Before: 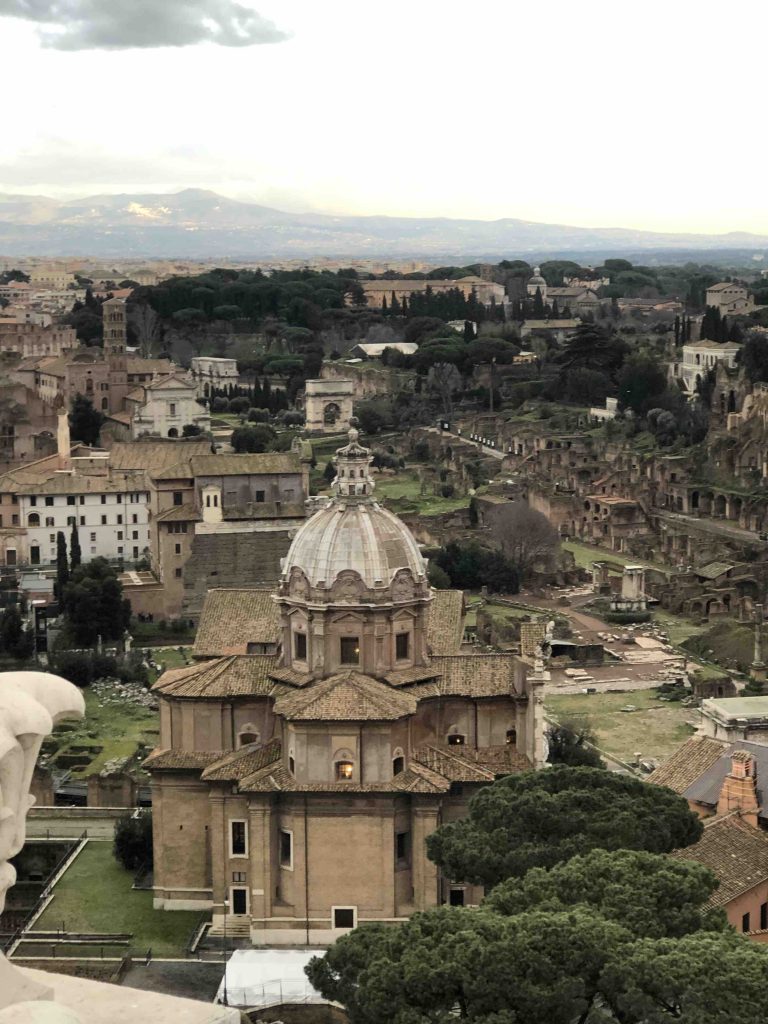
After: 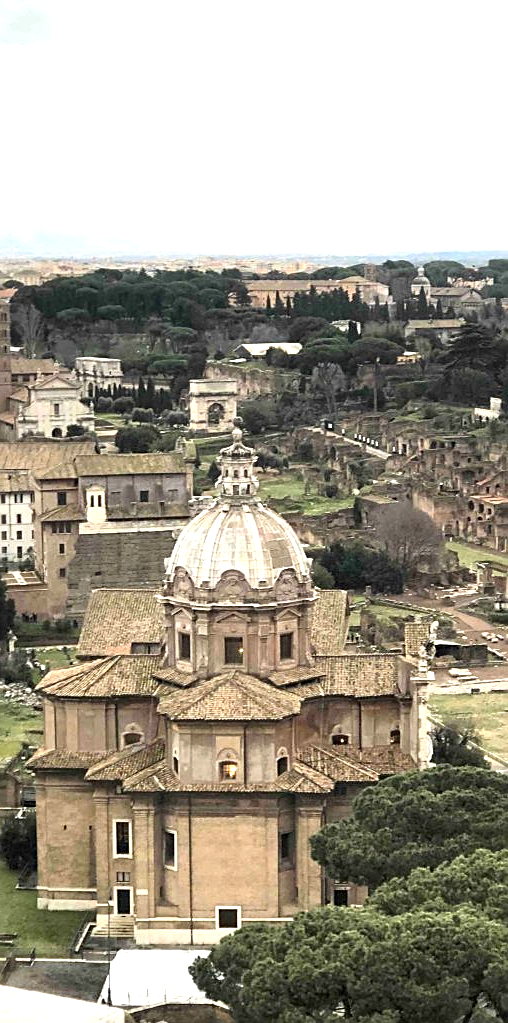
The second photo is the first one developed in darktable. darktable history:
sharpen: on, module defaults
exposure: black level correction 0, exposure 1.095 EV, compensate exposure bias true, compensate highlight preservation false
crop and rotate: left 15.229%, right 18.497%
